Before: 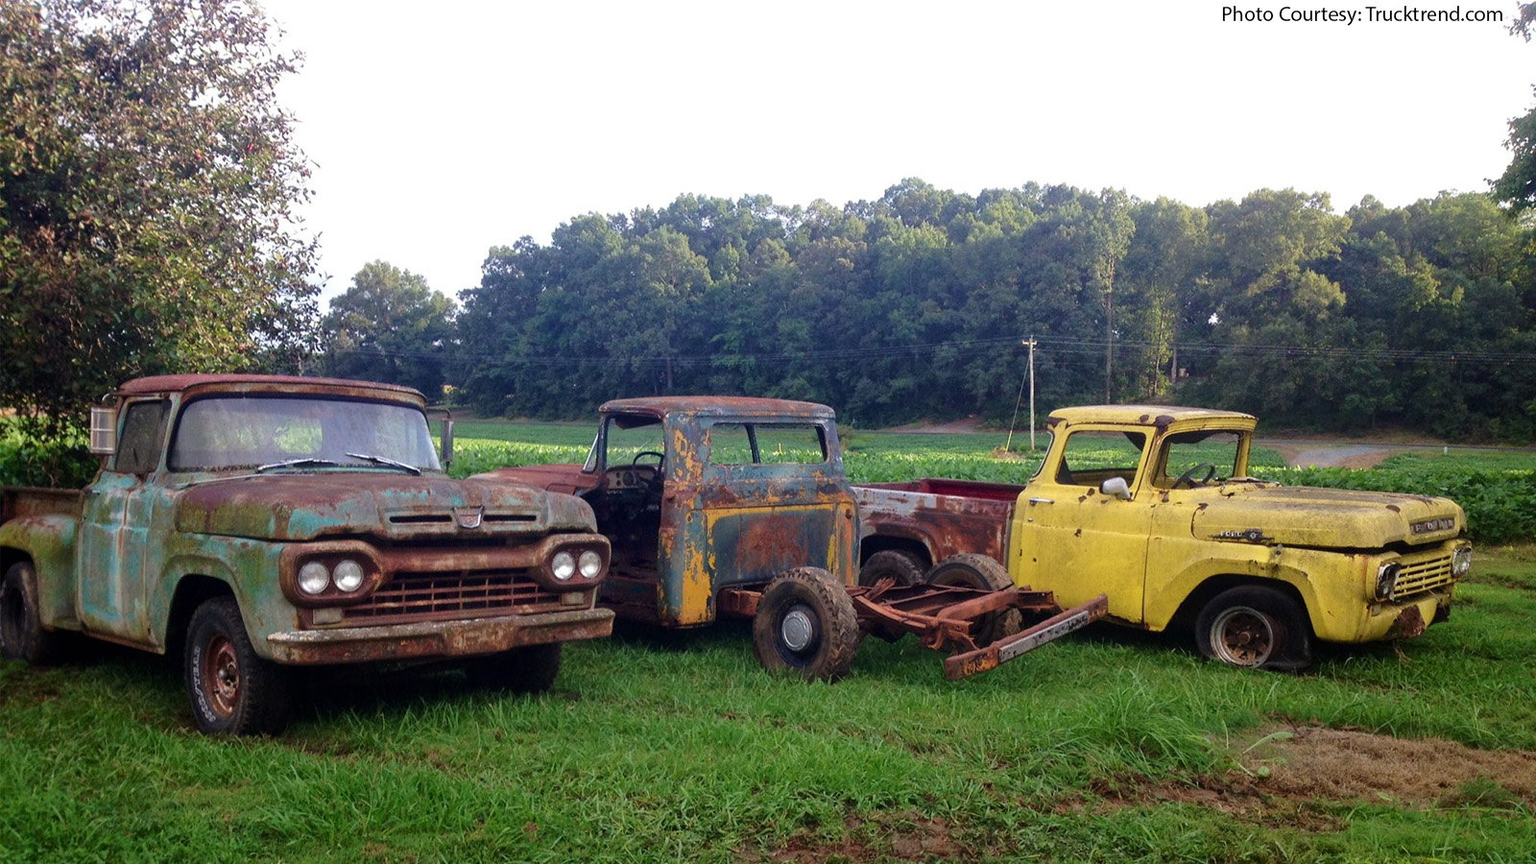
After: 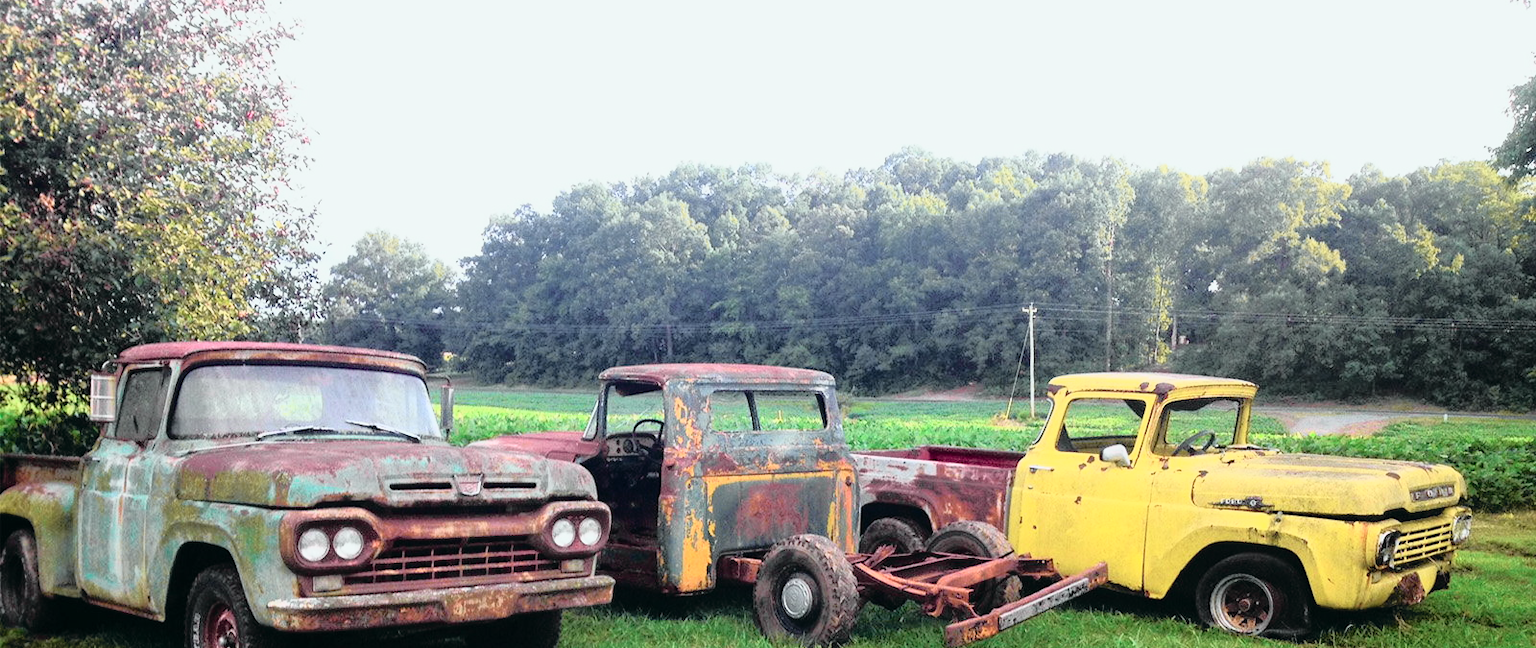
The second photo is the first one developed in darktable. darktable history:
crop: top 3.857%, bottom 21.132%
tone curve: curves: ch0 [(0, 0.015) (0.091, 0.055) (0.184, 0.159) (0.304, 0.382) (0.492, 0.579) (0.628, 0.755) (0.832, 0.932) (0.984, 0.963)]; ch1 [(0, 0) (0.34, 0.235) (0.46, 0.46) (0.515, 0.502) (0.553, 0.567) (0.764, 0.815) (1, 1)]; ch2 [(0, 0) (0.44, 0.458) (0.479, 0.492) (0.524, 0.507) (0.557, 0.567) (0.673, 0.699) (1, 1)], color space Lab, independent channels, preserve colors none
contrast brightness saturation: contrast 0.14, brightness 0.21
